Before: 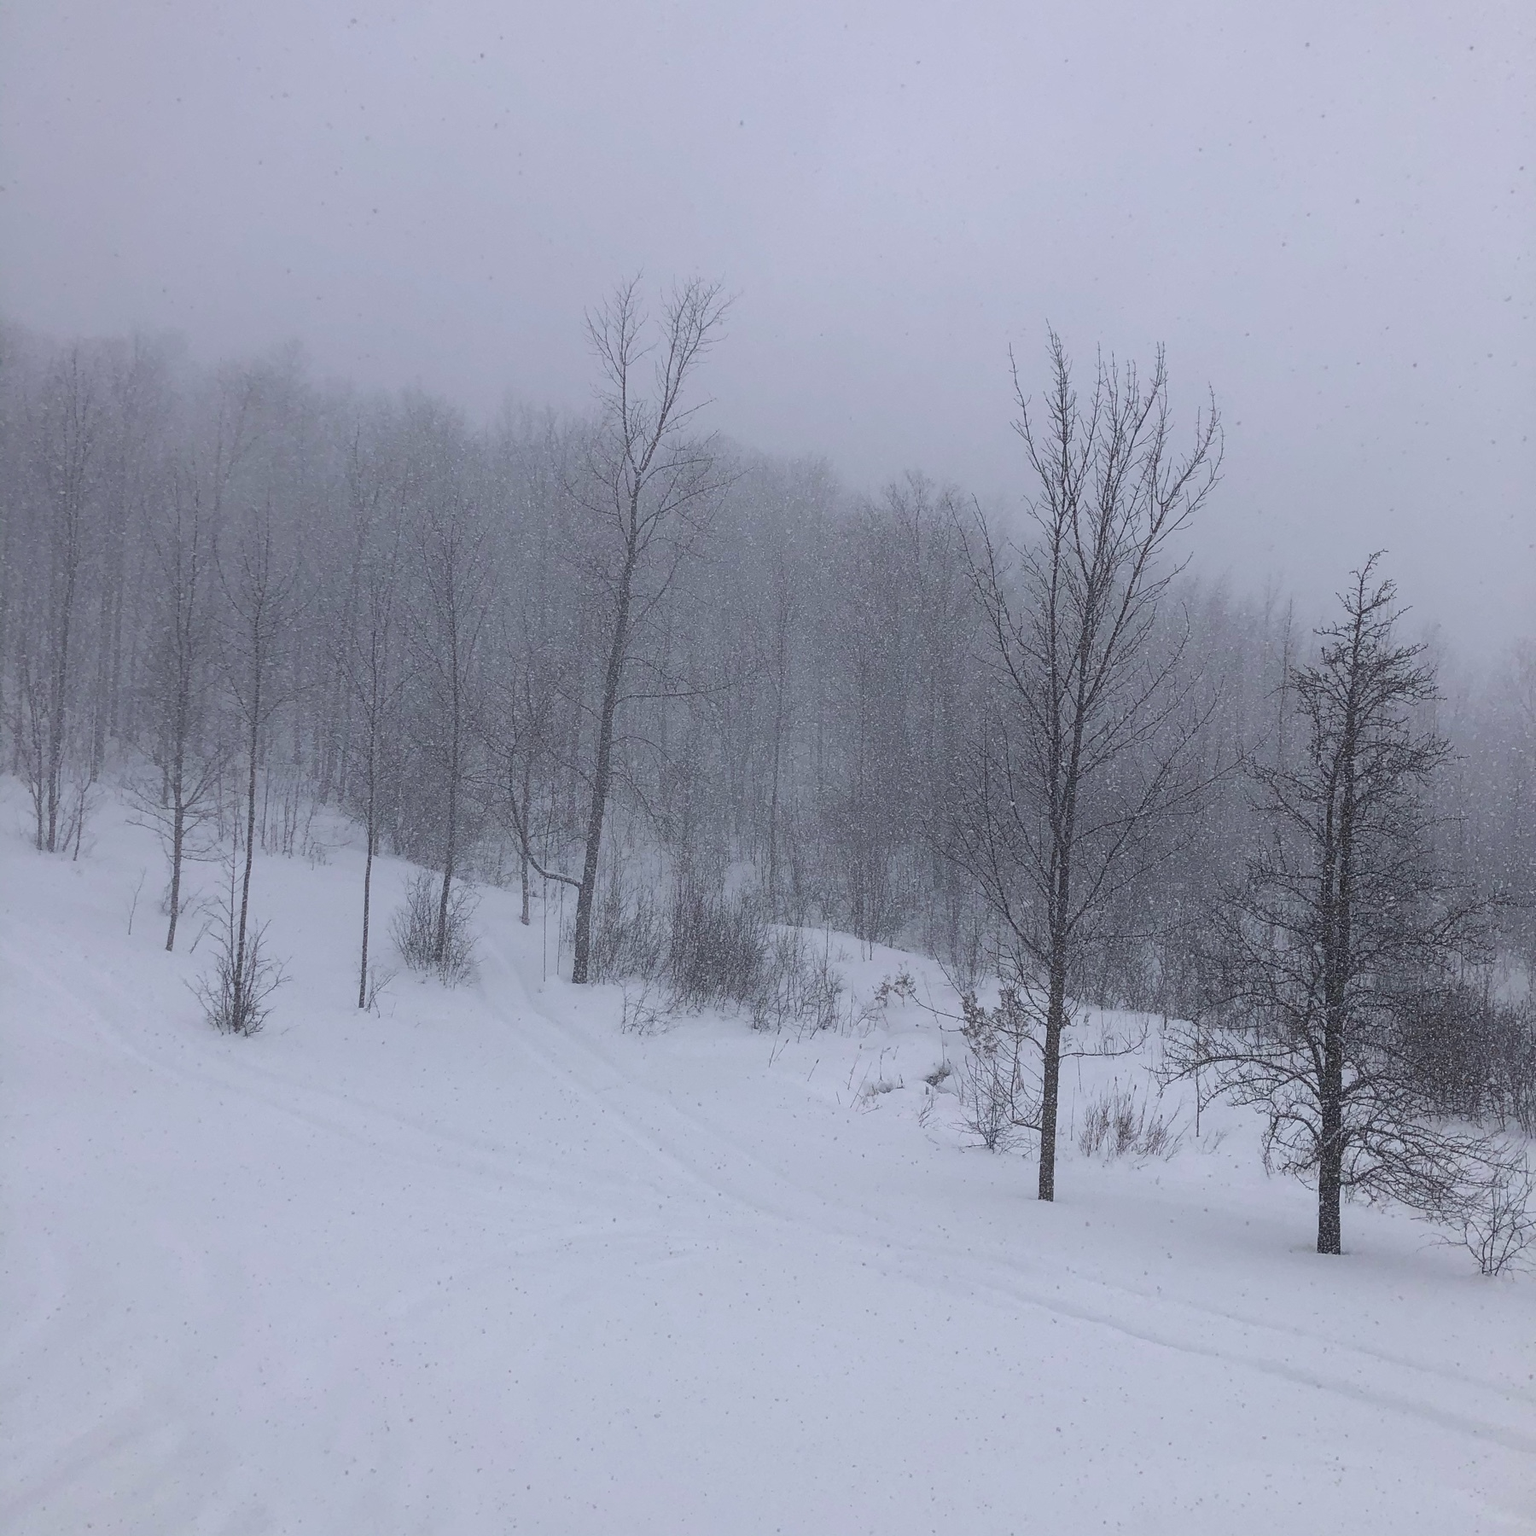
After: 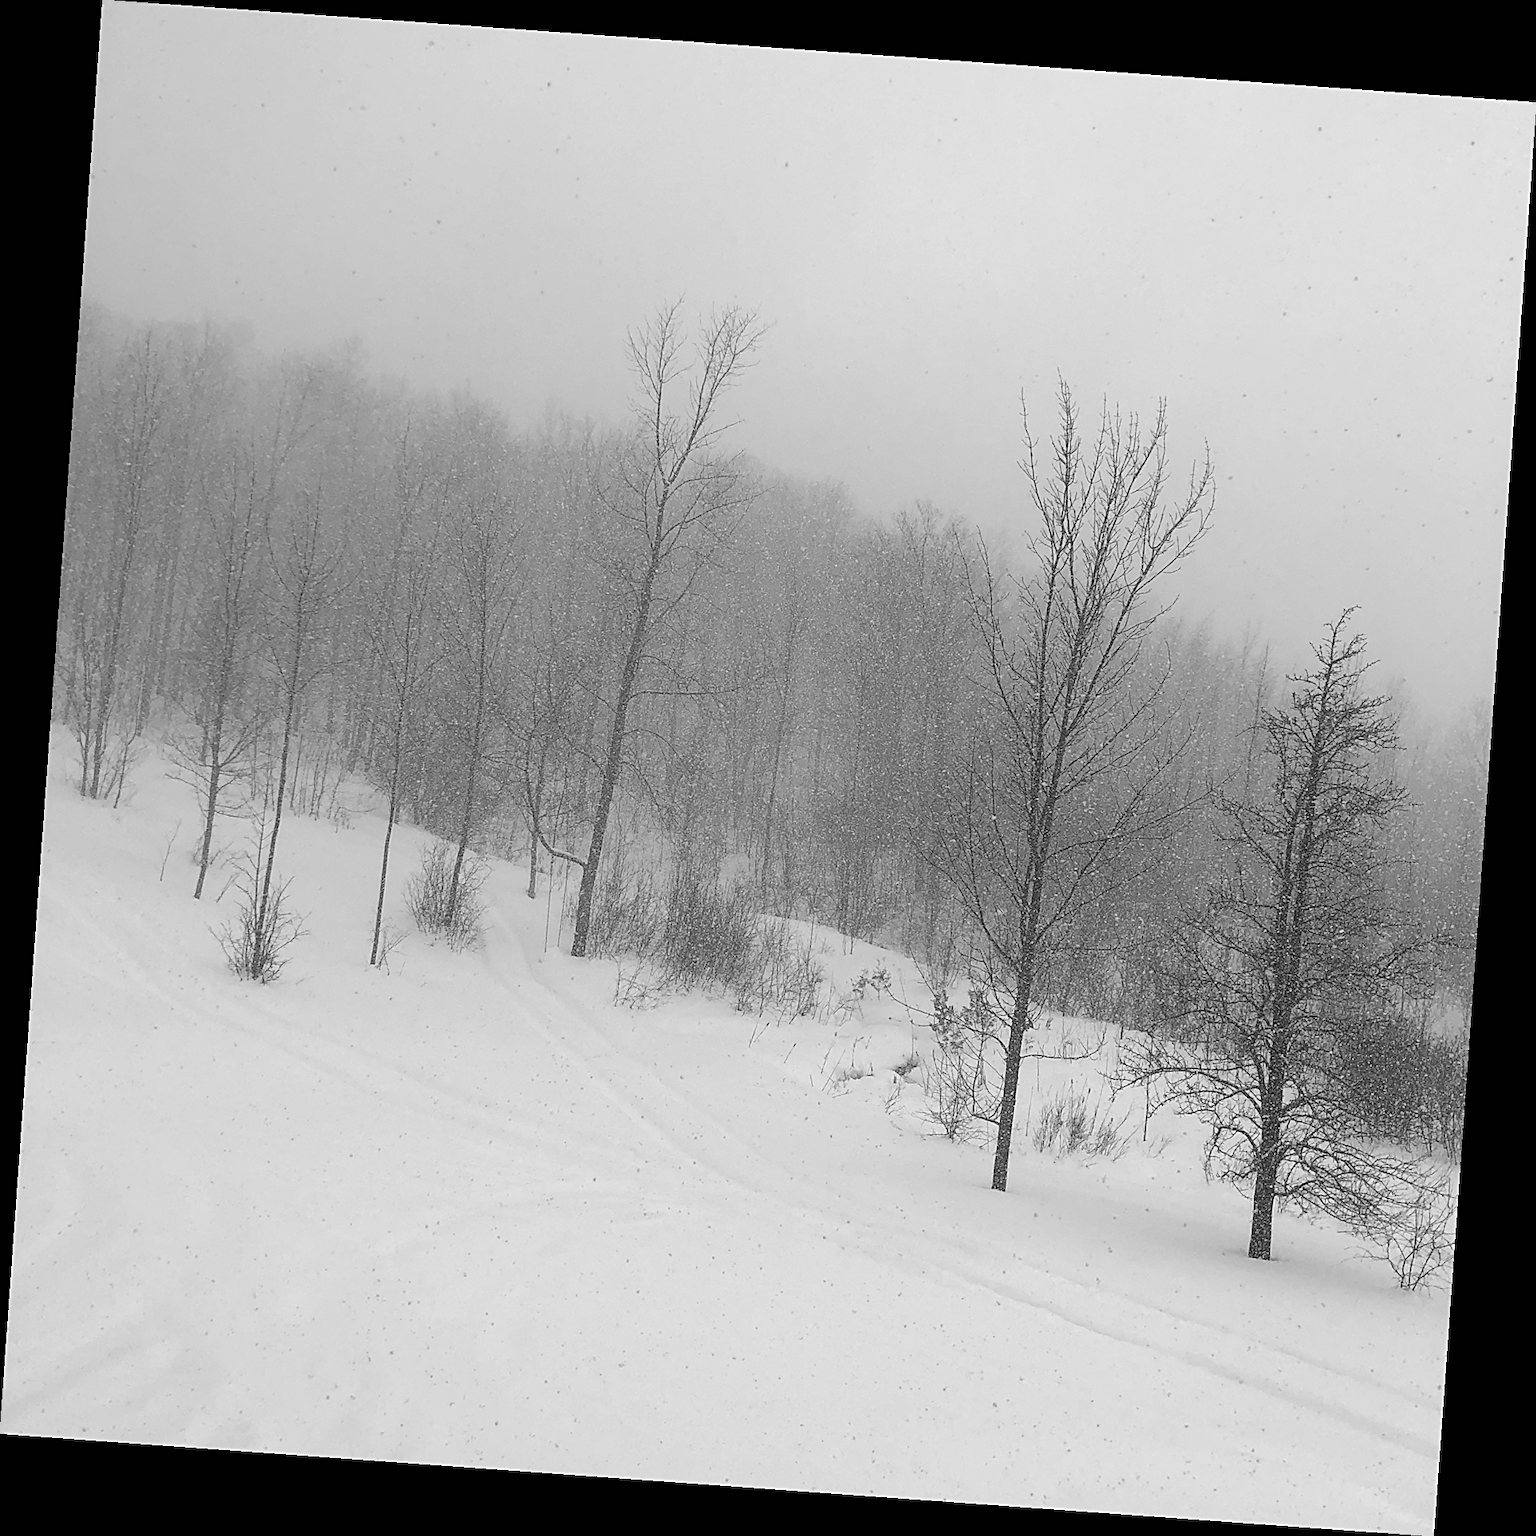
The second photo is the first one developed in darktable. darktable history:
exposure: black level correction 0, exposure 0.5 EV, compensate exposure bias true, compensate highlight preservation false
sharpen: on, module defaults
rotate and perspective: rotation 4.1°, automatic cropping off
monochrome: on, module defaults
